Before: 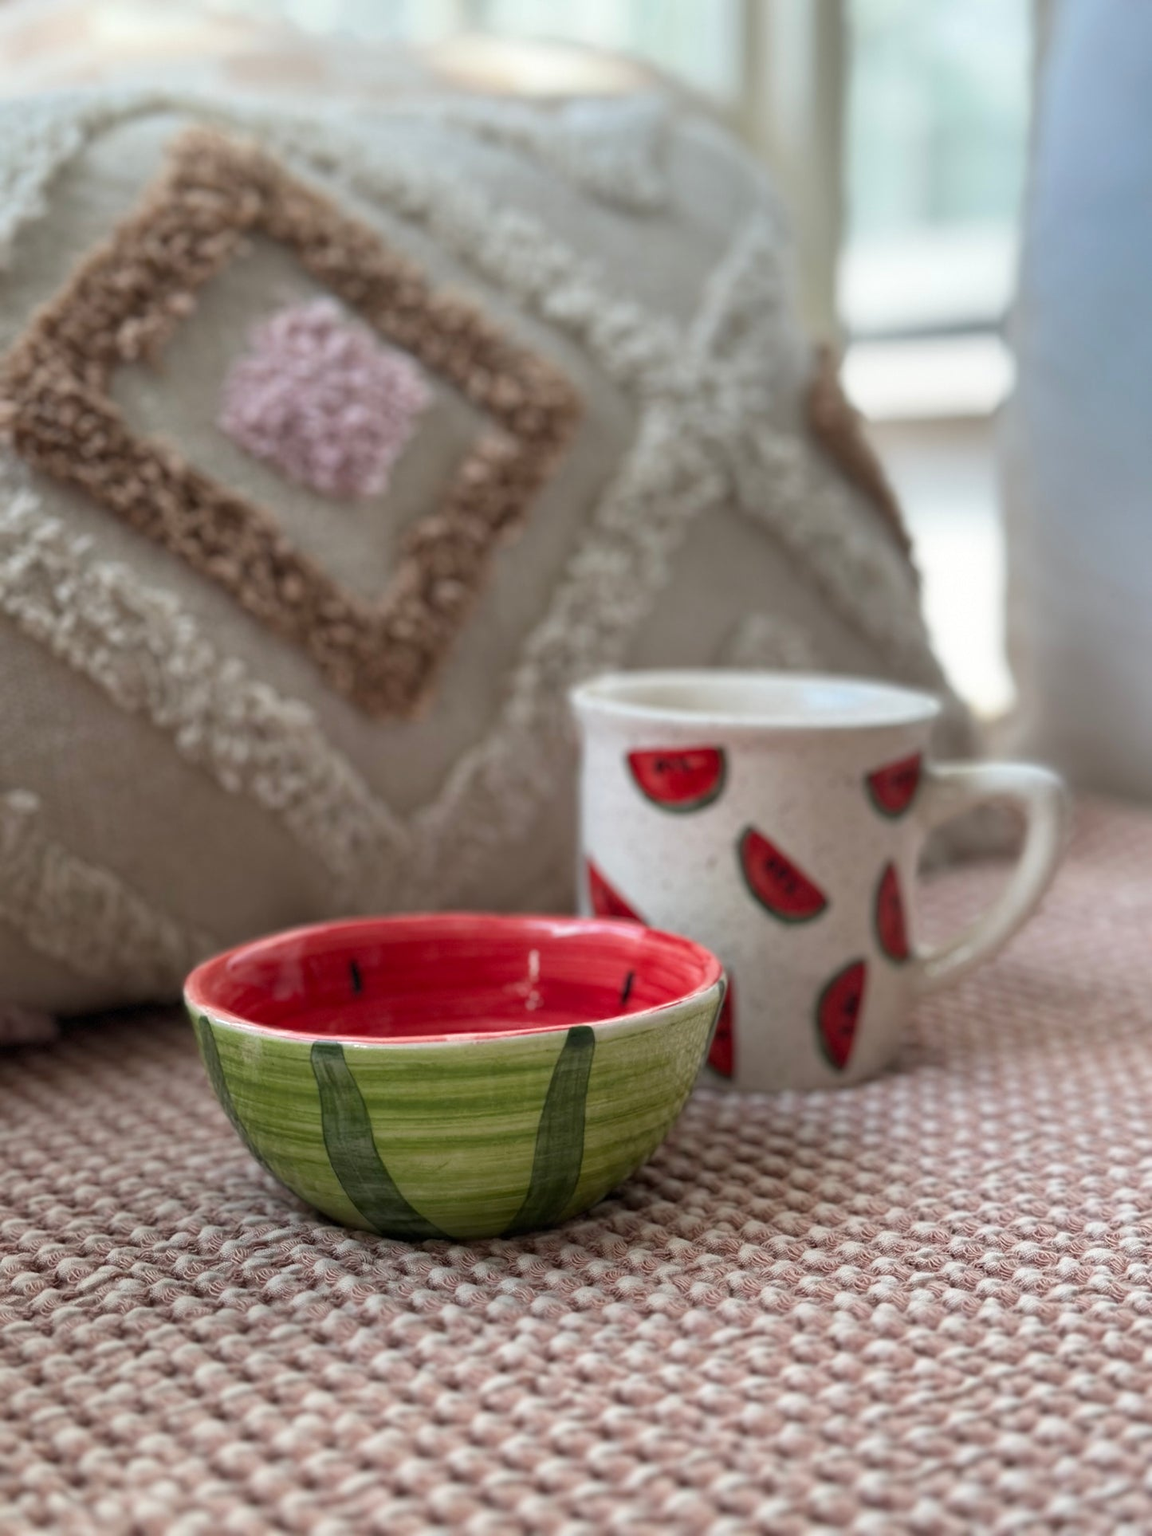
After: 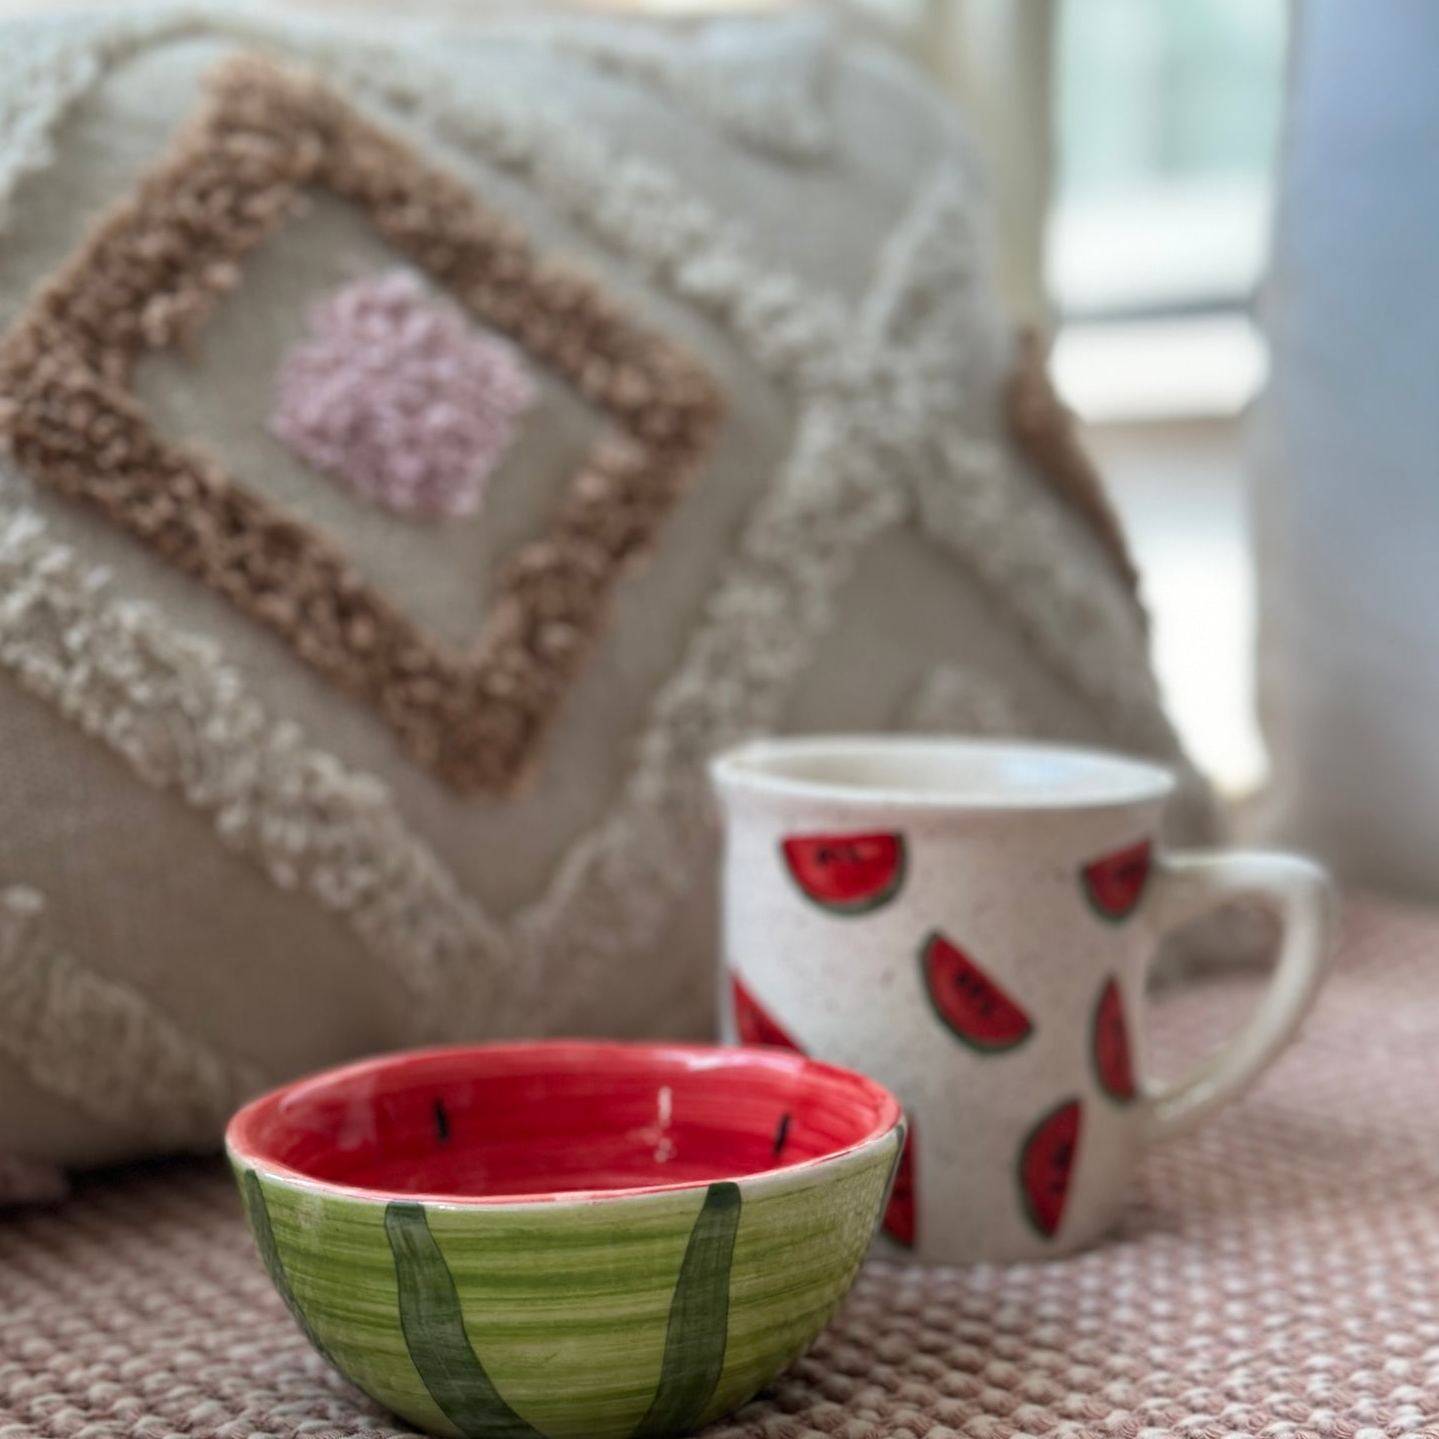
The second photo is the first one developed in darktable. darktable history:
crop: left 0.387%, top 5.469%, bottom 19.809%
tone equalizer: on, module defaults
